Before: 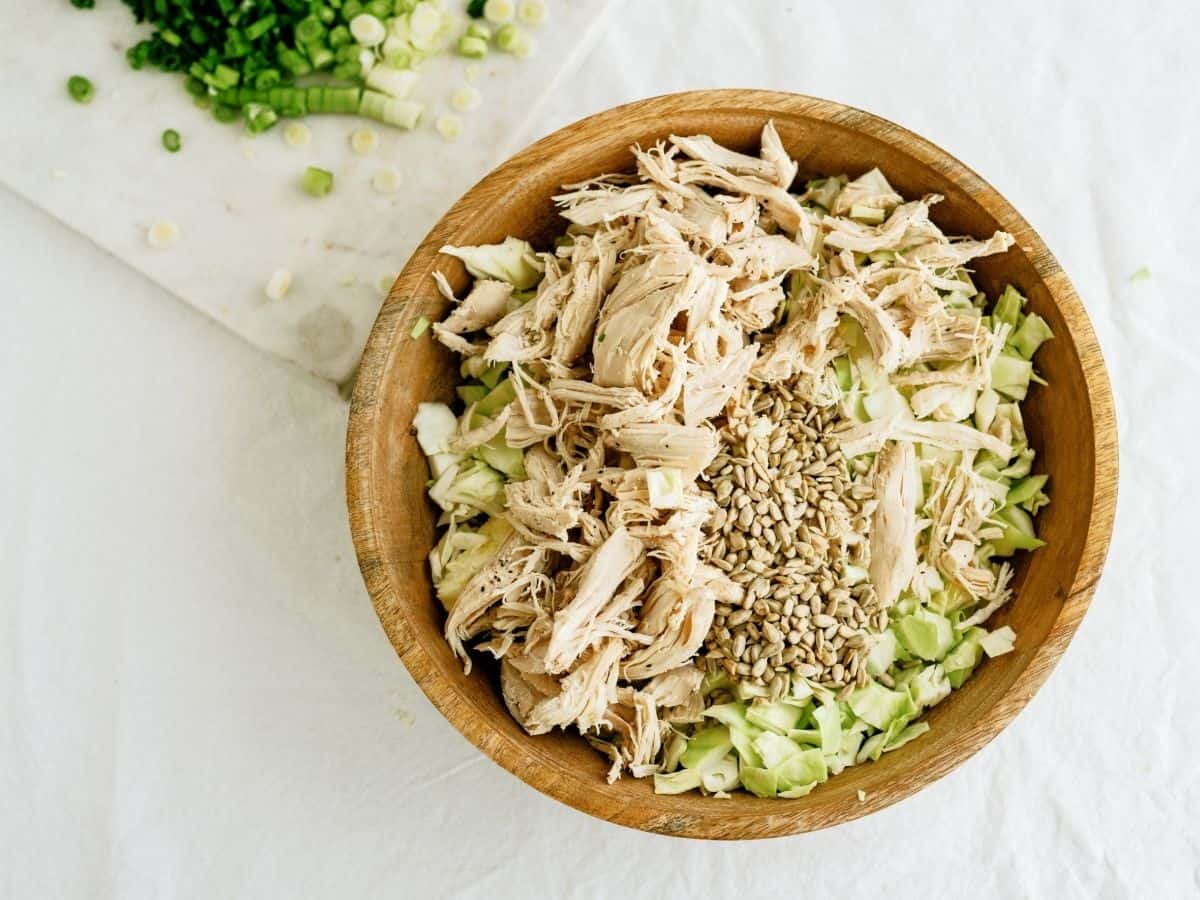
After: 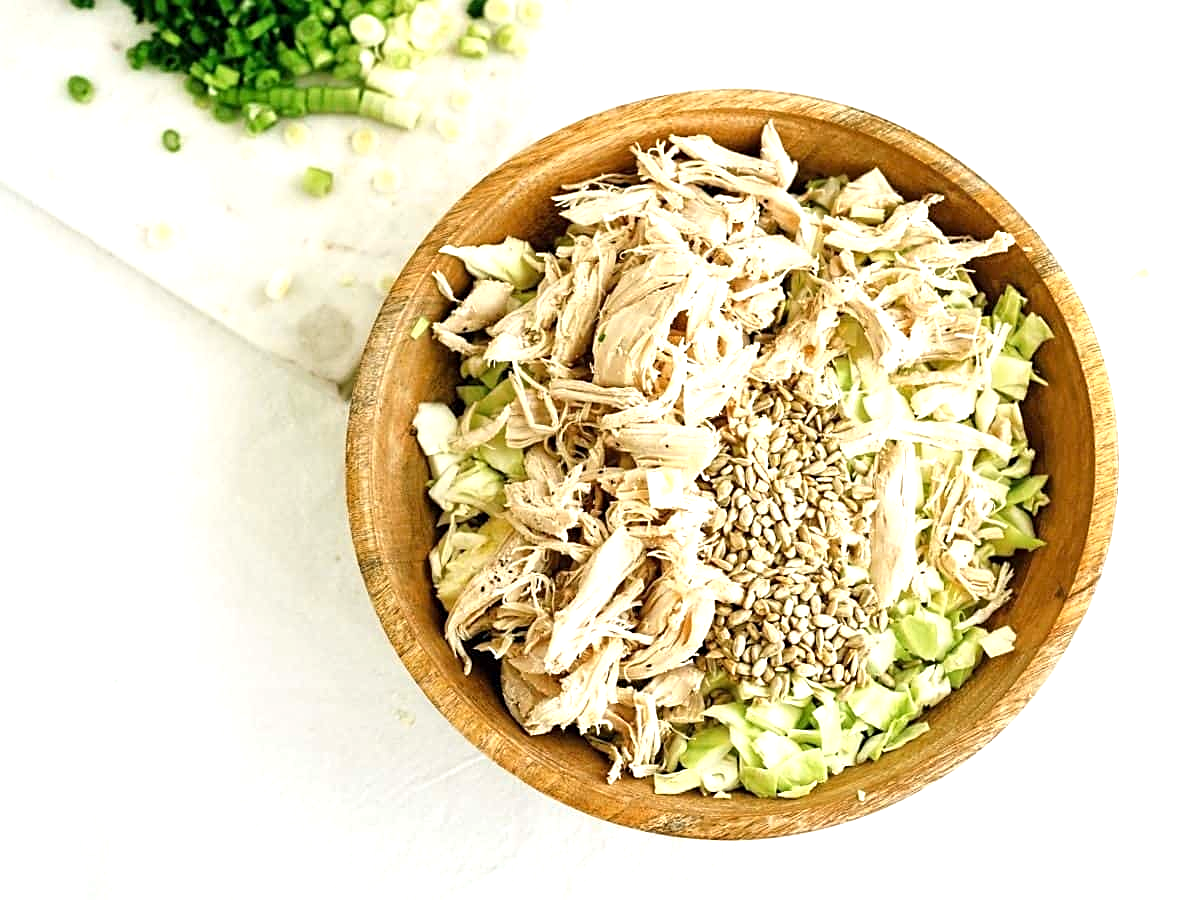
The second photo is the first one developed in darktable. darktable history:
sharpen: on, module defaults
exposure: exposure 0.662 EV, compensate highlight preservation false
